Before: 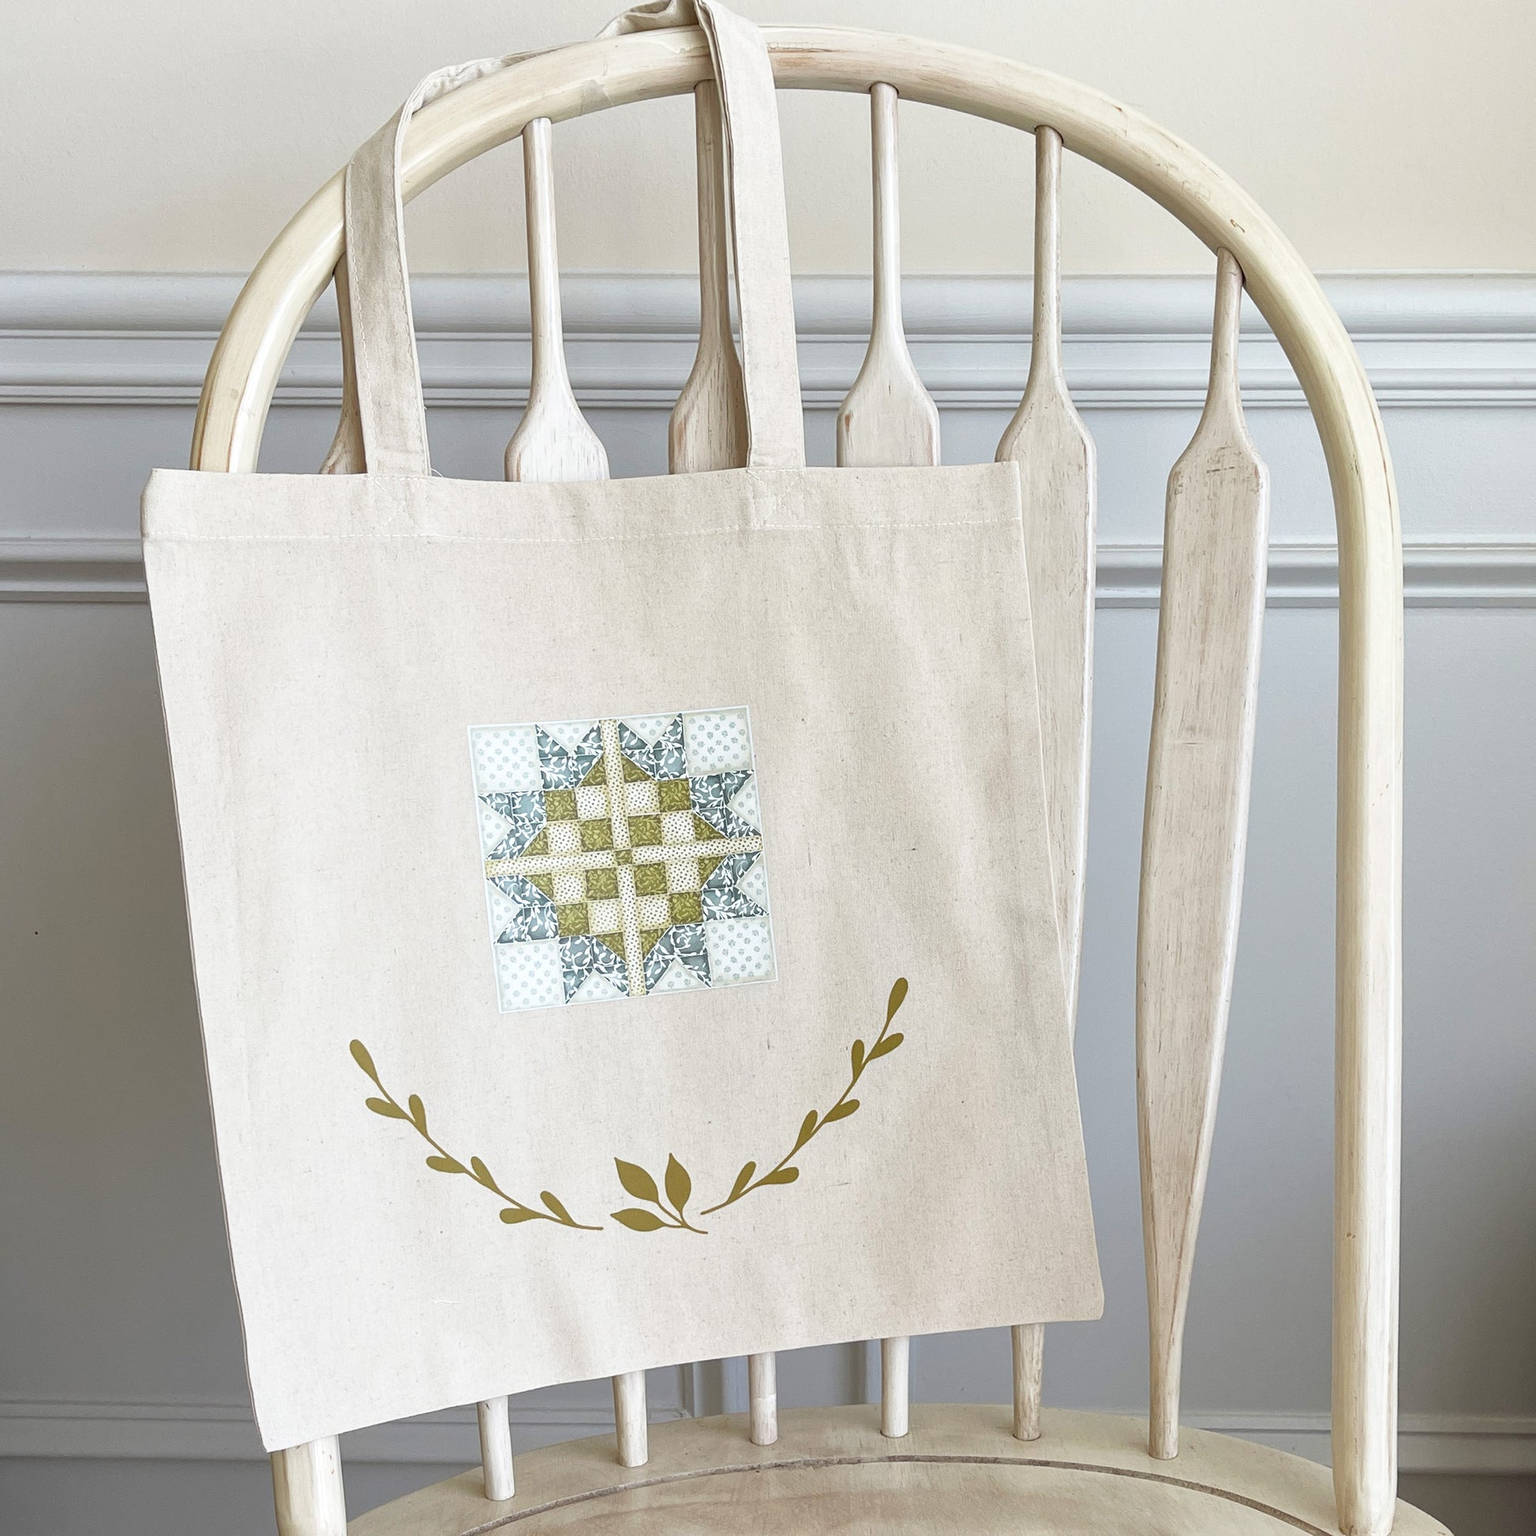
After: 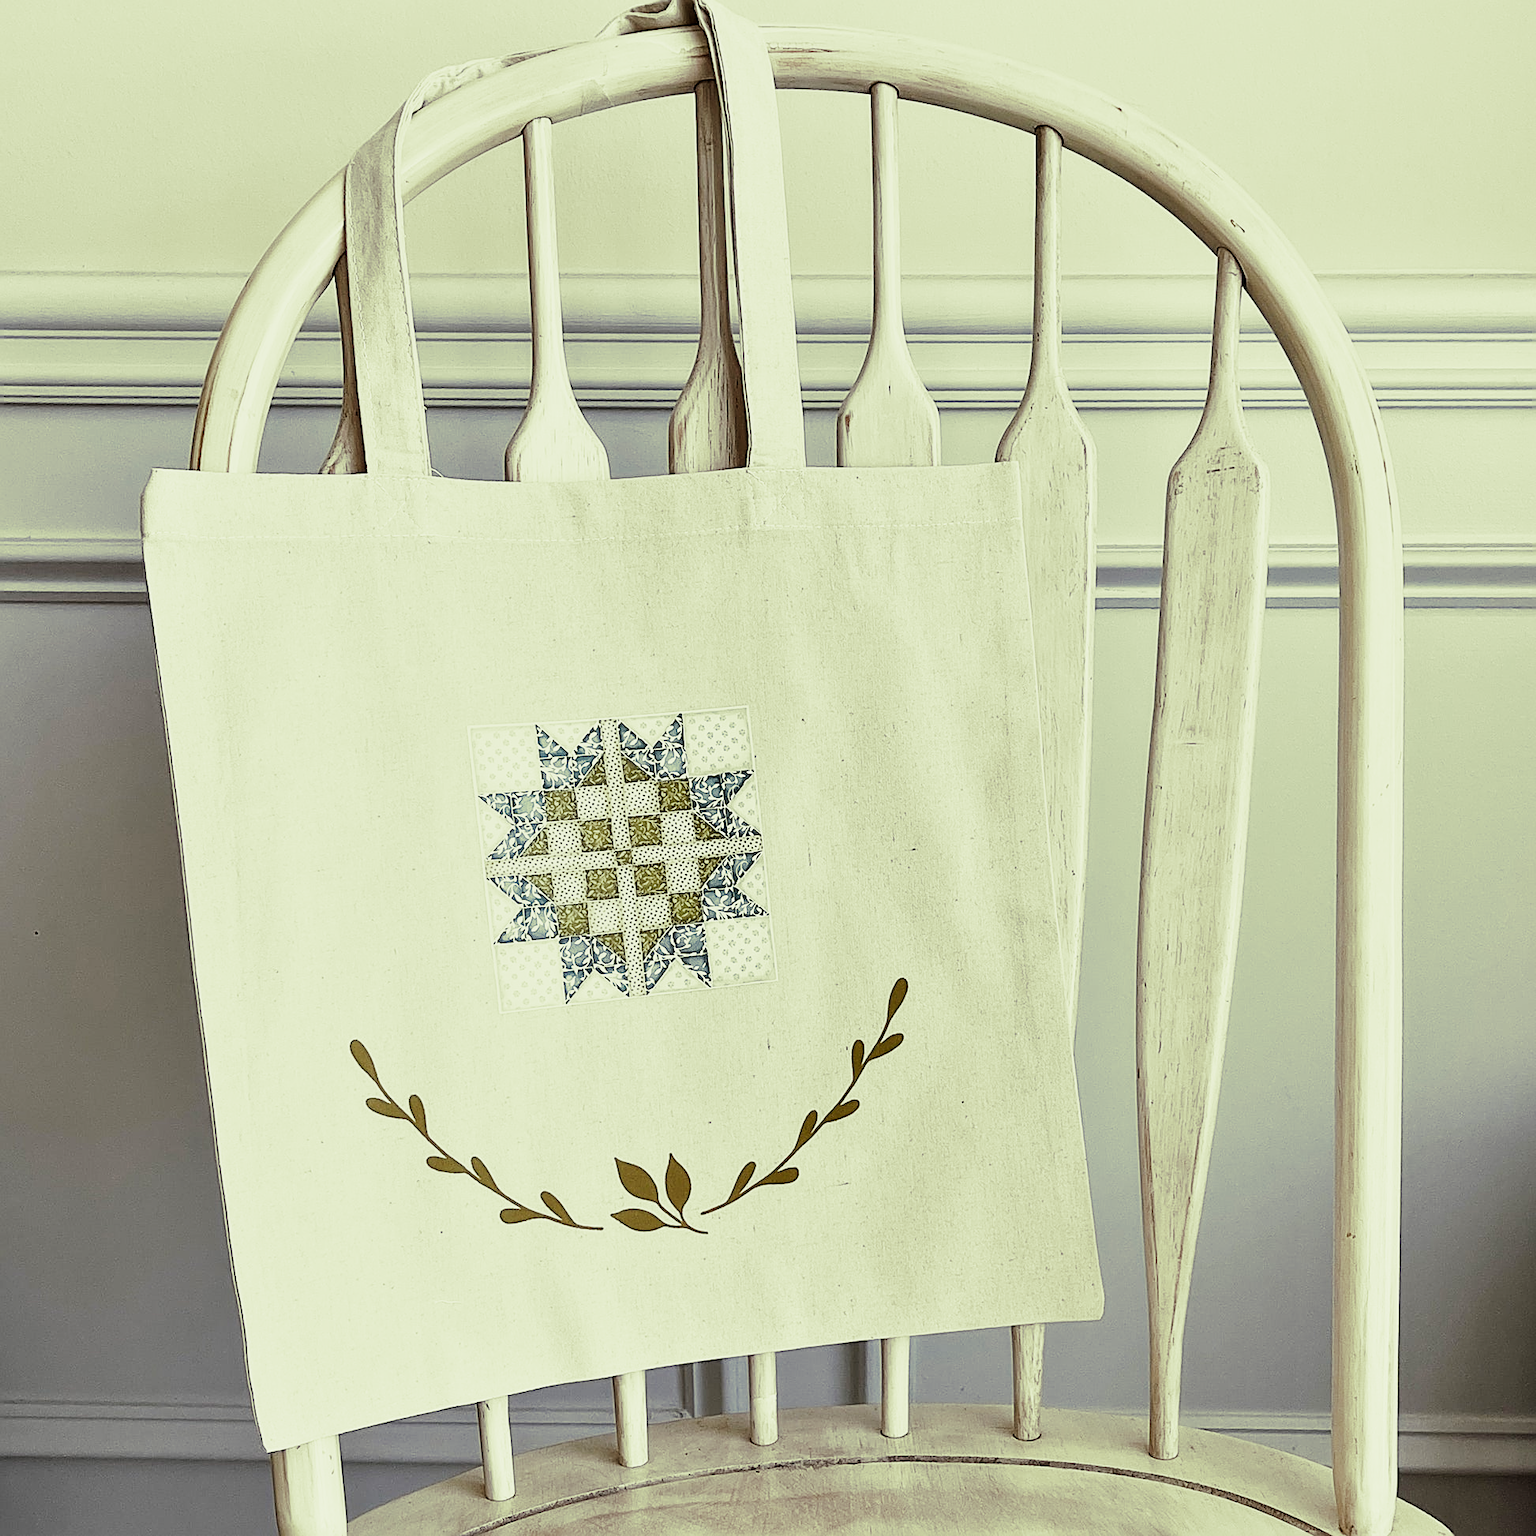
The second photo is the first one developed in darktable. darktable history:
contrast equalizer: y [[0.536, 0.565, 0.581, 0.516, 0.52, 0.491], [0.5 ×6], [0.5 ×6], [0 ×6], [0 ×6]]
sharpen: amount 0.901
color balance: contrast -15%
sigmoid: contrast 2, skew -0.2, preserve hue 0%, red attenuation 0.1, red rotation 0.035, green attenuation 0.1, green rotation -0.017, blue attenuation 0.15, blue rotation -0.052, base primaries Rec2020
color zones: curves: ch0 [(0, 0.5) (0.143, 0.52) (0.286, 0.5) (0.429, 0.5) (0.571, 0.5) (0.714, 0.5) (0.857, 0.5) (1, 0.5)]; ch1 [(0, 0.489) (0.155, 0.45) (0.286, 0.466) (0.429, 0.5) (0.571, 0.5) (0.714, 0.5) (0.857, 0.5) (1, 0.489)]
split-toning: shadows › hue 290.82°, shadows › saturation 0.34, highlights › saturation 0.38, balance 0, compress 50%
